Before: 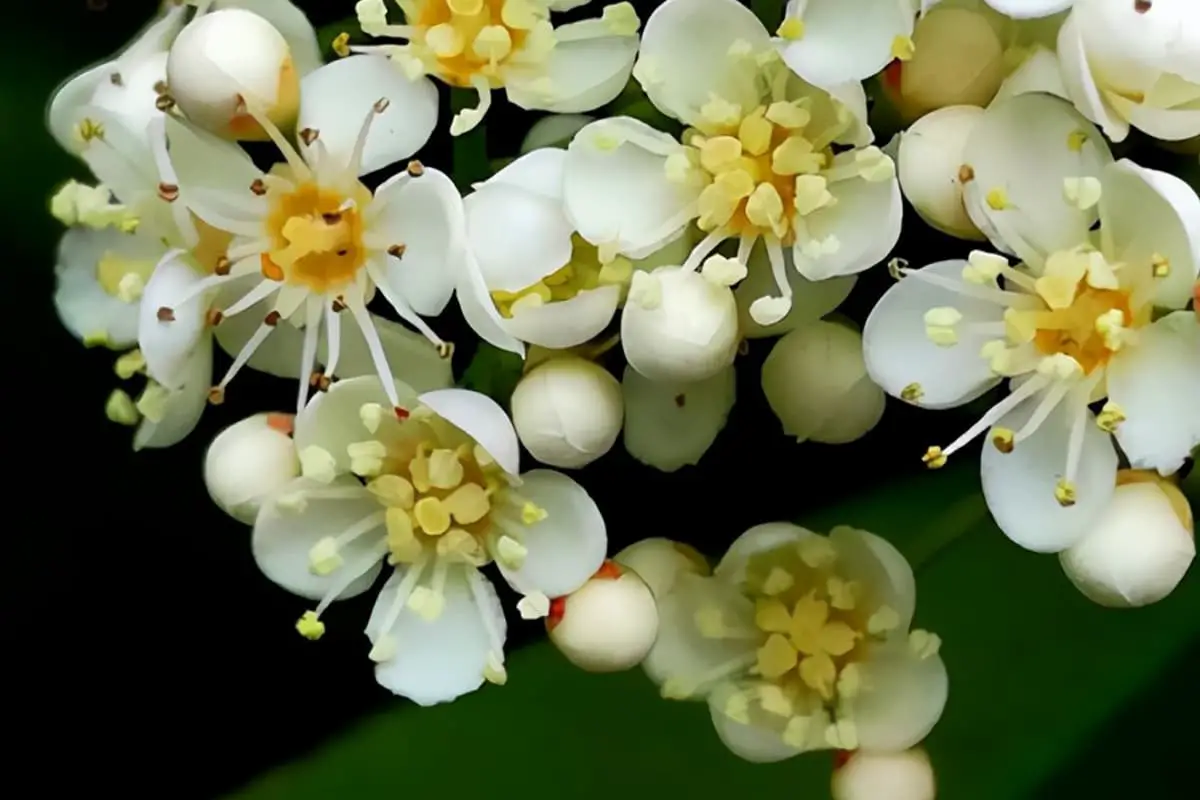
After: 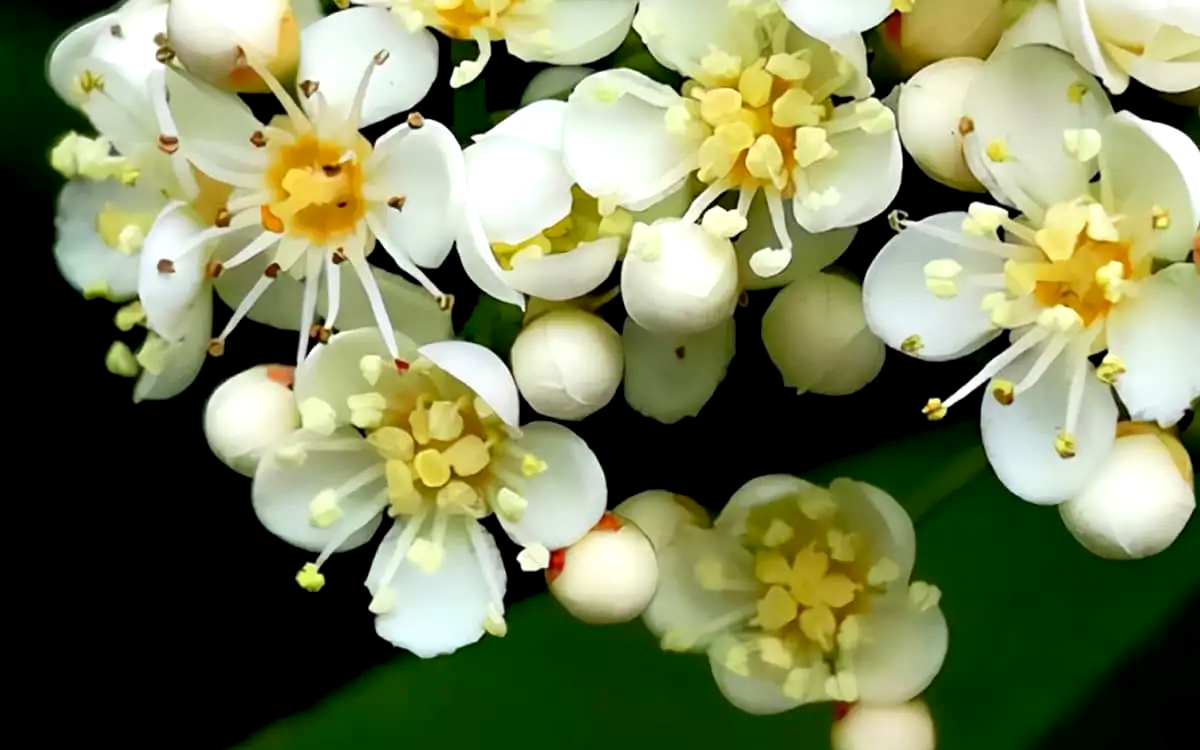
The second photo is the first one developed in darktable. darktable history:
crop and rotate: top 6.25%
exposure: black level correction 0.005, exposure 0.417 EV, compensate highlight preservation false
